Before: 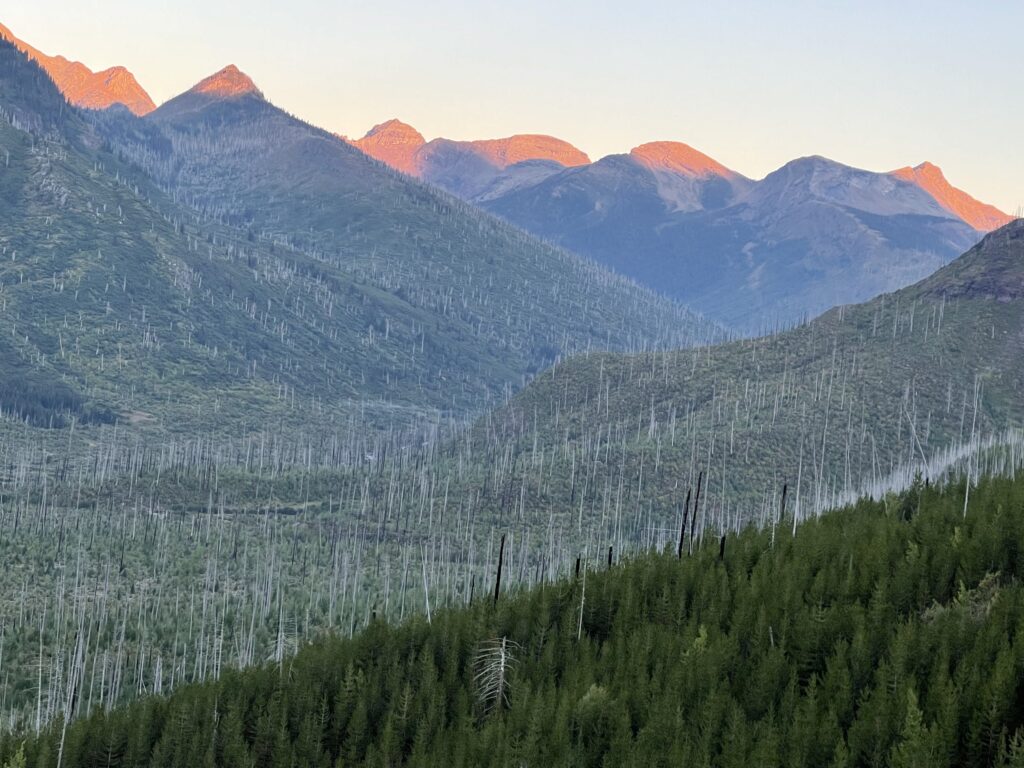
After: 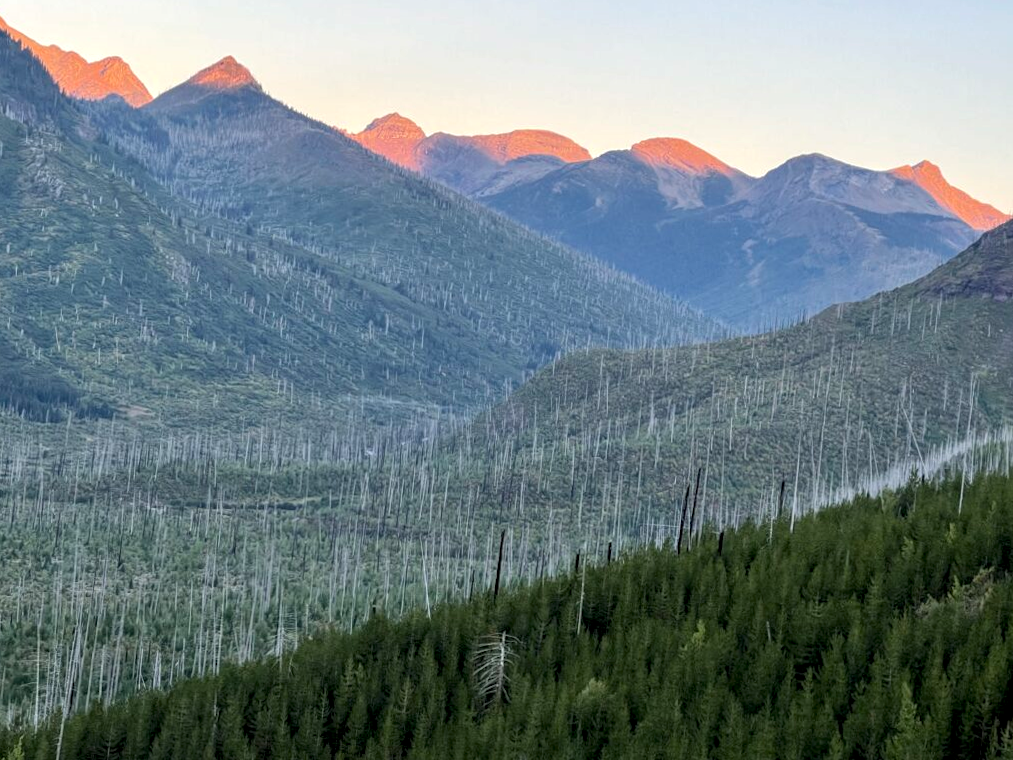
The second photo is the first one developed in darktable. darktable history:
local contrast: detail 130%
rotate and perspective: rotation 0.174°, lens shift (vertical) 0.013, lens shift (horizontal) 0.019, shear 0.001, automatic cropping original format, crop left 0.007, crop right 0.991, crop top 0.016, crop bottom 0.997
